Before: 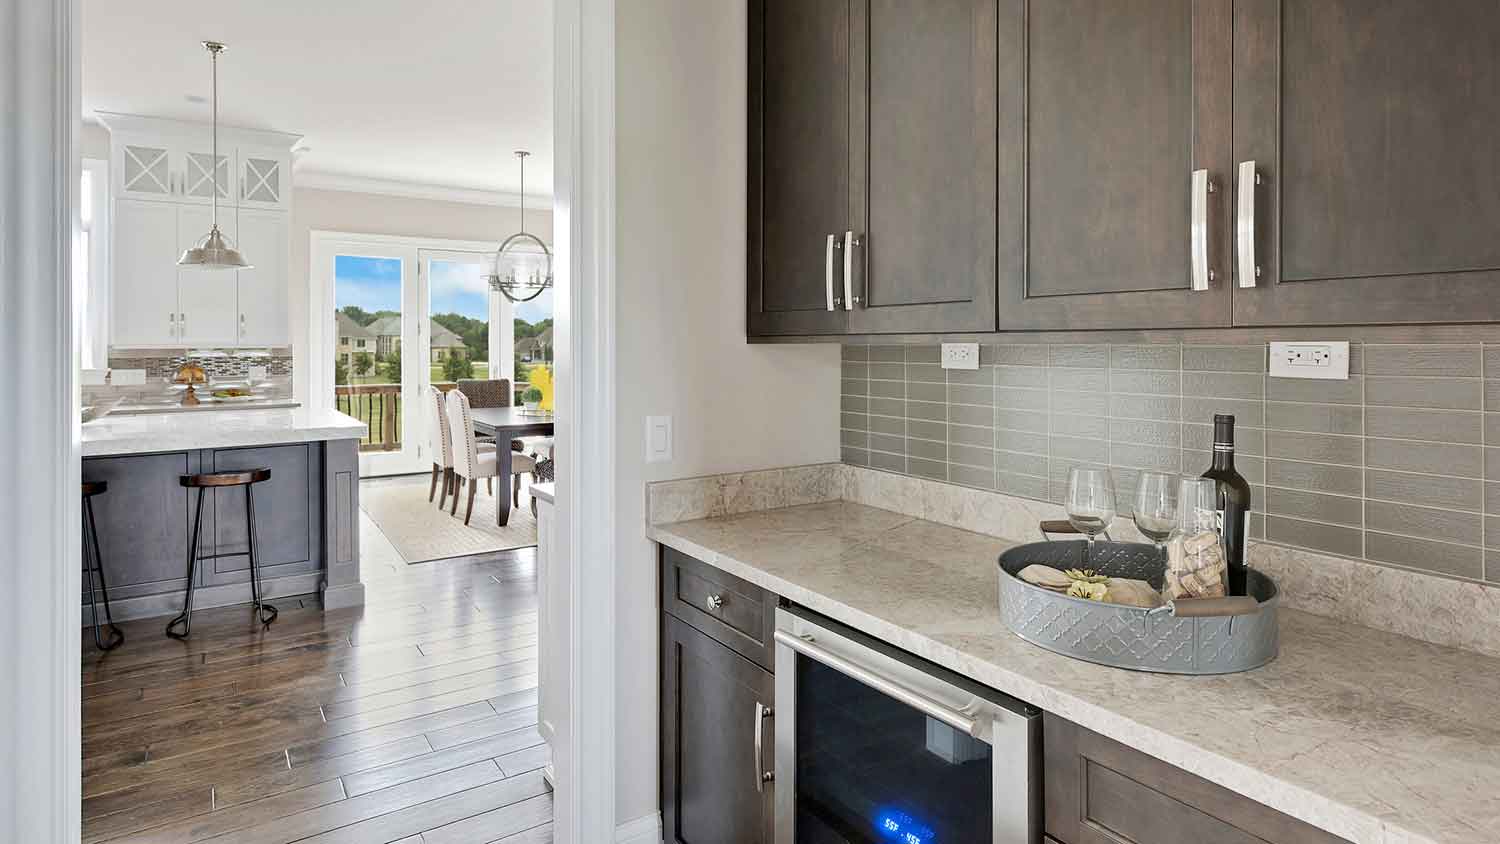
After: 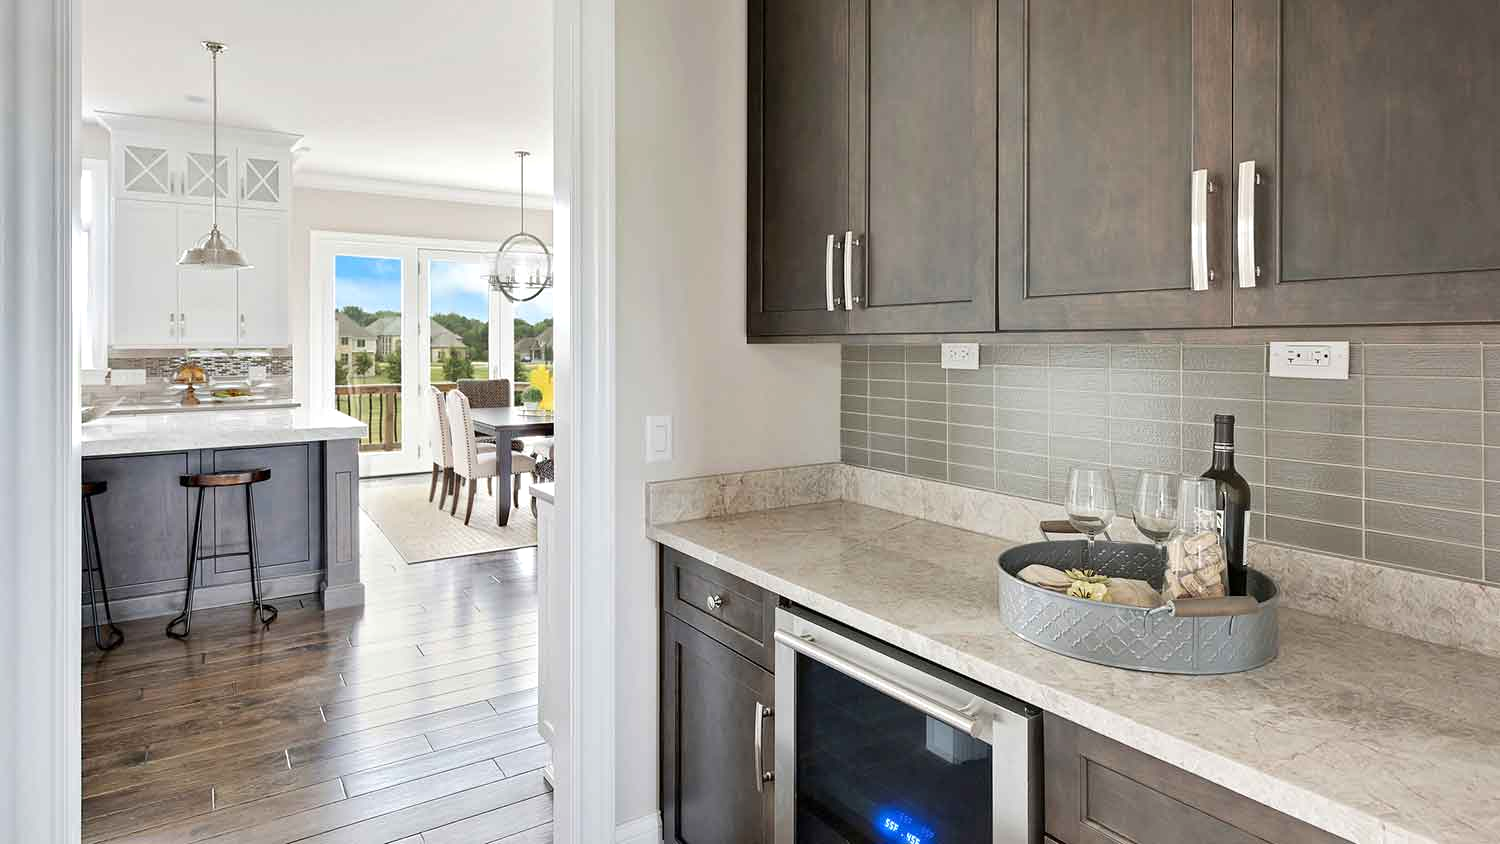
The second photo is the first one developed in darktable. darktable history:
exposure: exposure 0.205 EV, compensate highlight preservation false
